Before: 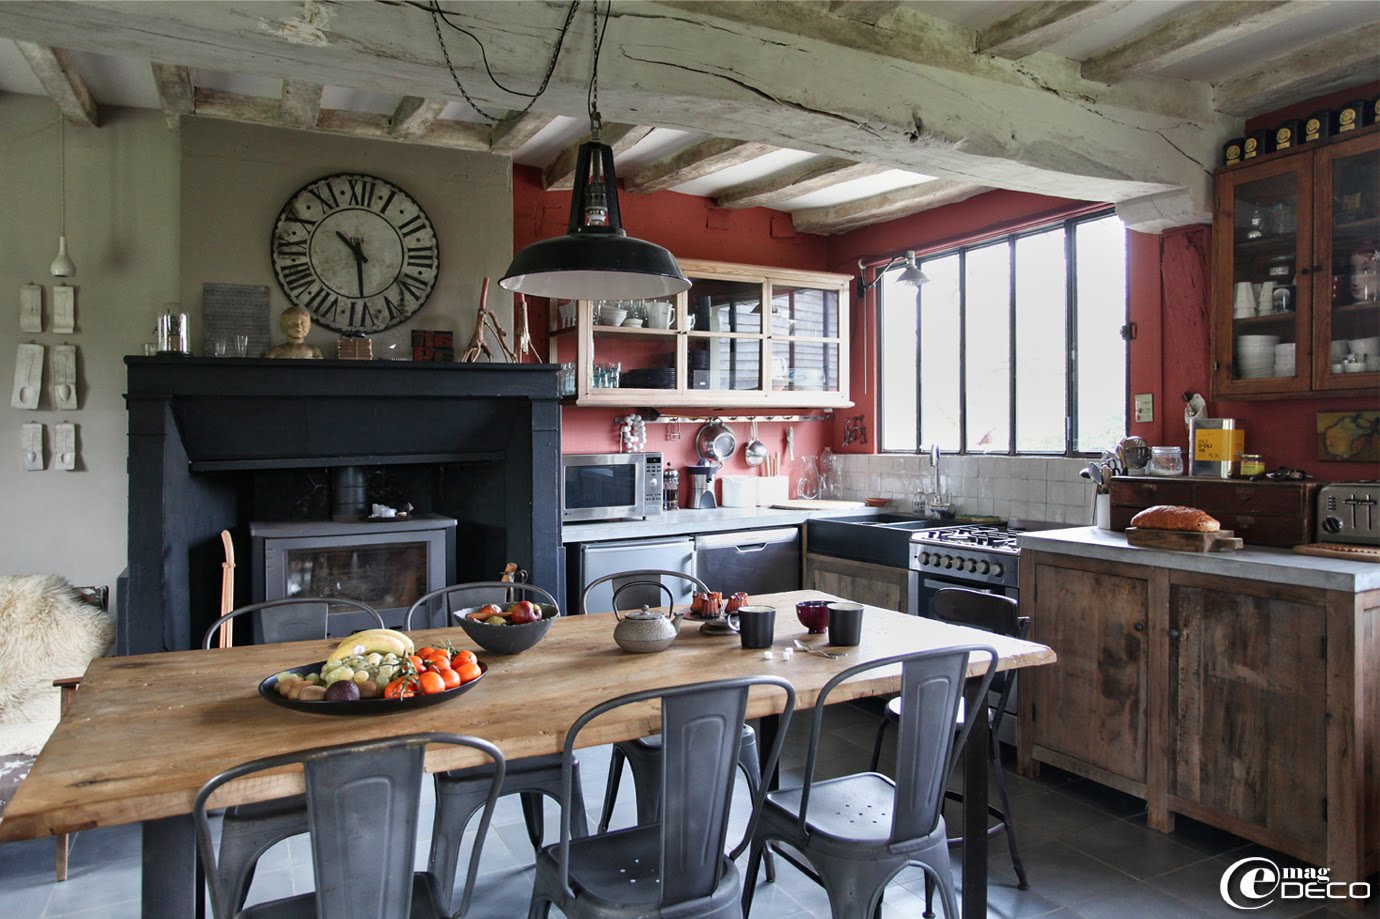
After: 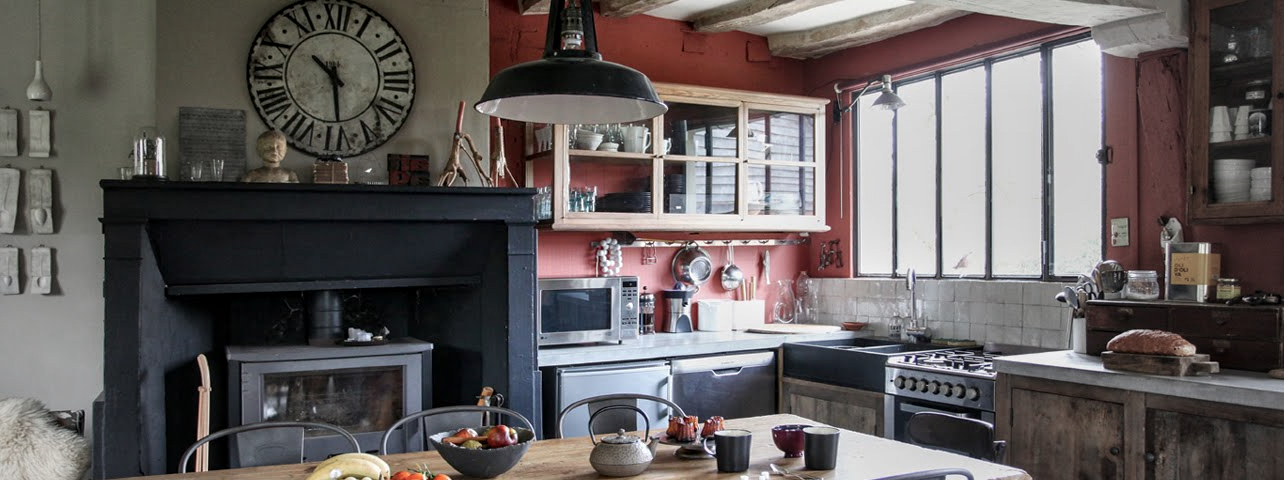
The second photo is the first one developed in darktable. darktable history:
local contrast: on, module defaults
crop: left 1.744%, top 19.225%, right 5.069%, bottom 28.357%
vignetting: fall-off start 18.21%, fall-off radius 137.95%, brightness -0.207, center (-0.078, 0.066), width/height ratio 0.62, shape 0.59
